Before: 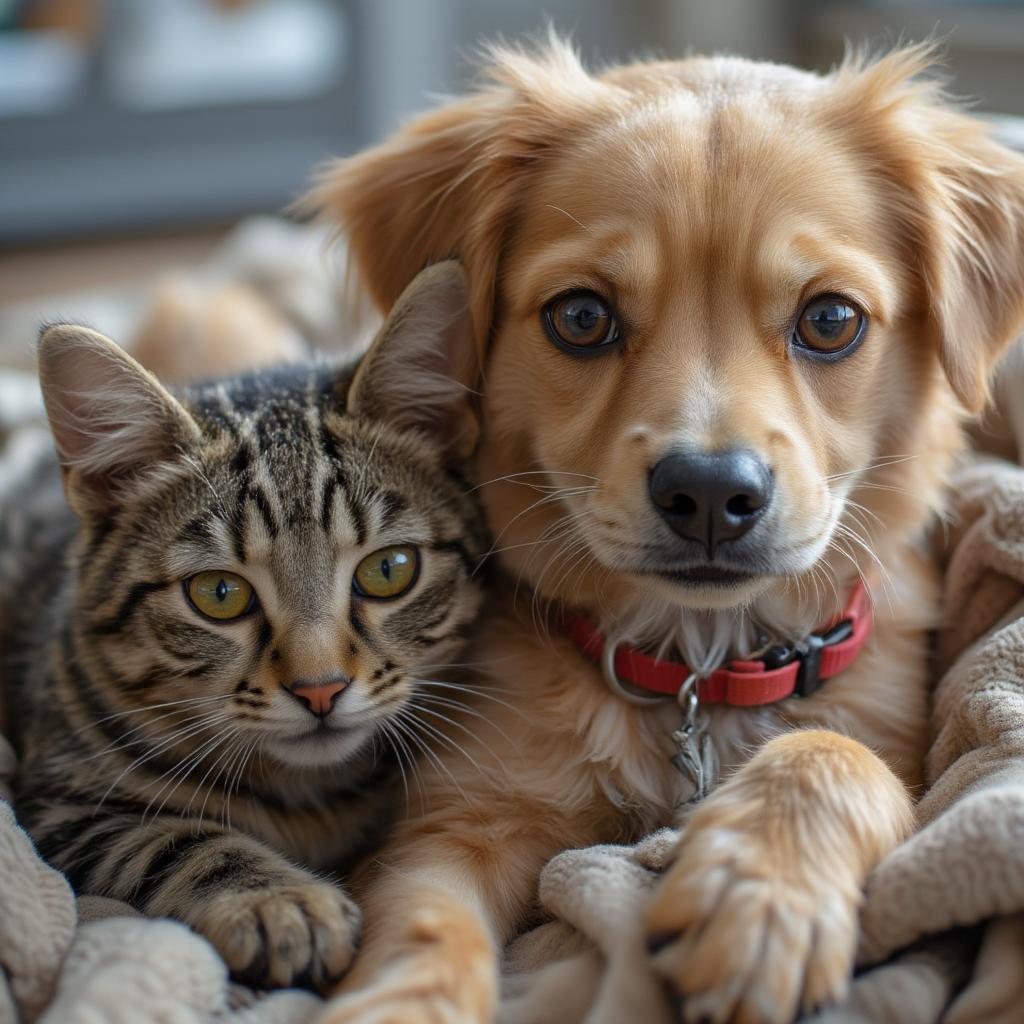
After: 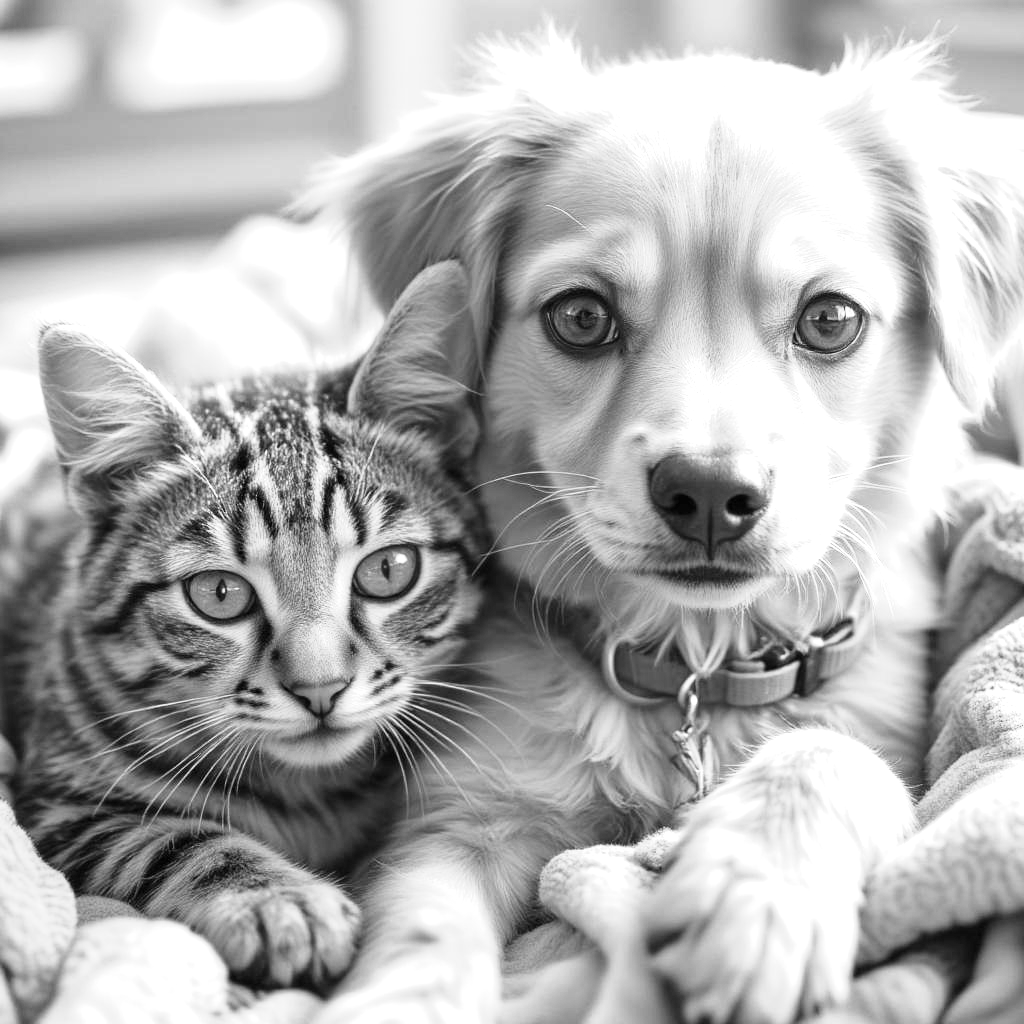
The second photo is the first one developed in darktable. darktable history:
monochrome: on, module defaults
tone curve: curves: ch0 [(0, 0) (0.091, 0.077) (0.517, 0.574) (0.745, 0.82) (0.844, 0.908) (0.909, 0.942) (1, 0.973)]; ch1 [(0, 0) (0.437, 0.404) (0.5, 0.5) (0.534, 0.554) (0.58, 0.603) (0.616, 0.649) (1, 1)]; ch2 [(0, 0) (0.442, 0.415) (0.5, 0.5) (0.535, 0.557) (0.585, 0.62) (1, 1)], color space Lab, independent channels, preserve colors none
exposure: black level correction 0, exposure 1.55 EV, compensate exposure bias true, compensate highlight preservation false
